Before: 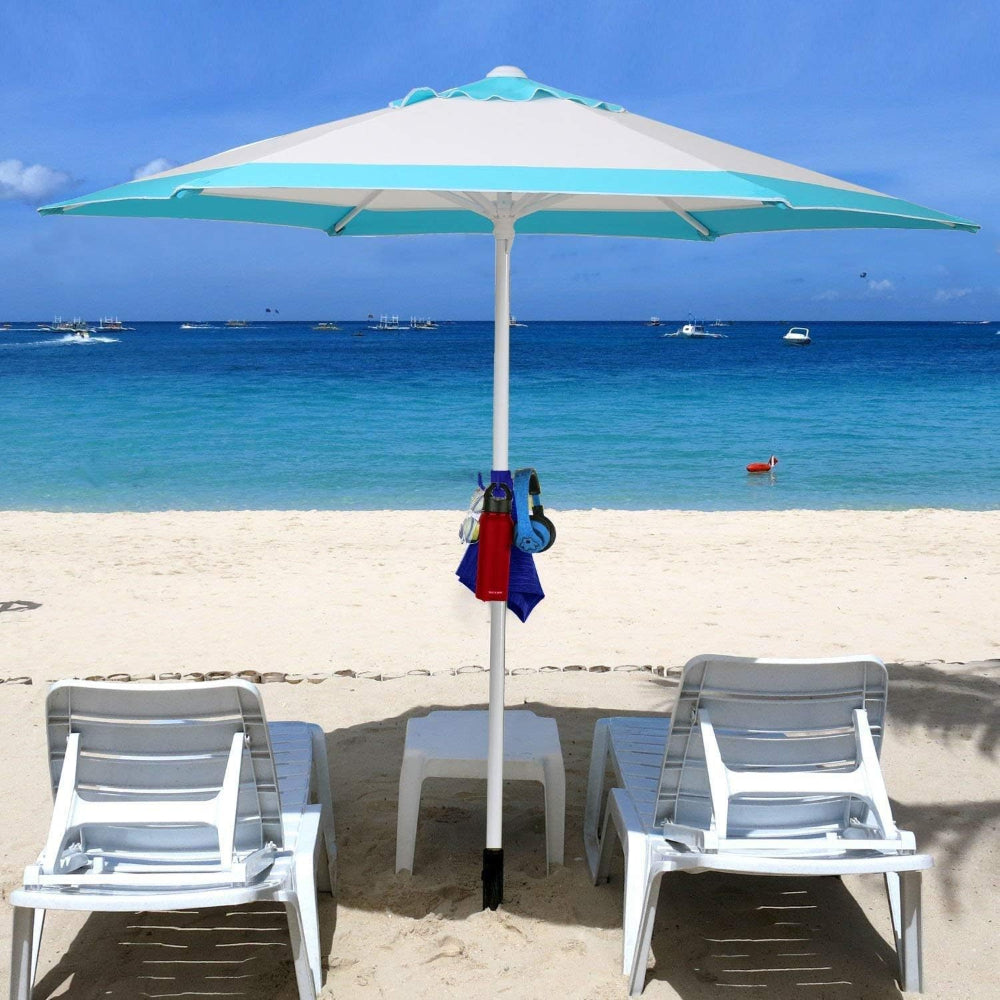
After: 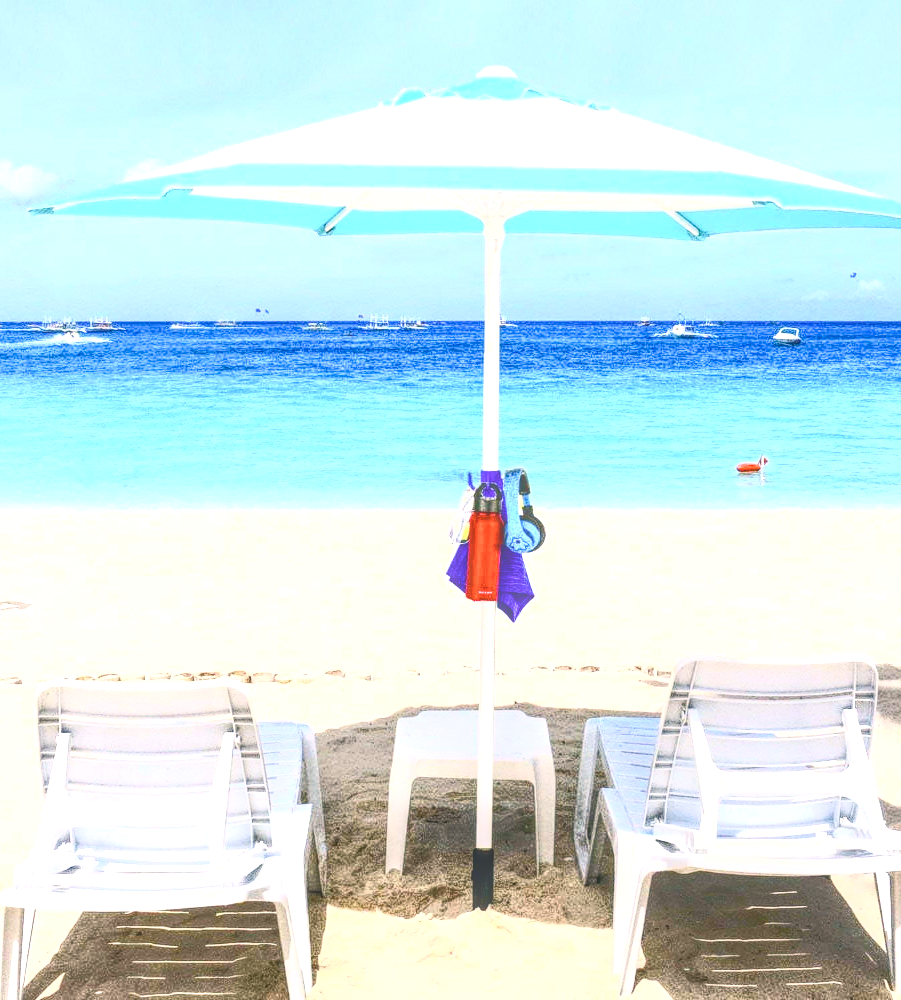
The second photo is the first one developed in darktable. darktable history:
exposure: black level correction 0, exposure 1.2 EV, compensate exposure bias true, compensate highlight preservation false
contrast brightness saturation: contrast 0.5, saturation -0.1
crop and rotate: left 1.088%, right 8.807%
color correction: highlights a* 5.38, highlights b* 5.3, shadows a* -4.26, shadows b* -5.11
local contrast: highlights 20%, shadows 30%, detail 200%, midtone range 0.2
color balance rgb: perceptual saturation grading › global saturation 35%, perceptual saturation grading › highlights -30%, perceptual saturation grading › shadows 35%, perceptual brilliance grading › global brilliance 3%, perceptual brilliance grading › highlights -3%, perceptual brilliance grading › shadows 3%
tone equalizer: -8 EV -0.417 EV, -7 EV -0.389 EV, -6 EV -0.333 EV, -5 EV -0.222 EV, -3 EV 0.222 EV, -2 EV 0.333 EV, -1 EV 0.389 EV, +0 EV 0.417 EV, edges refinement/feathering 500, mask exposure compensation -1.57 EV, preserve details no
rotate and perspective: crop left 0, crop top 0
